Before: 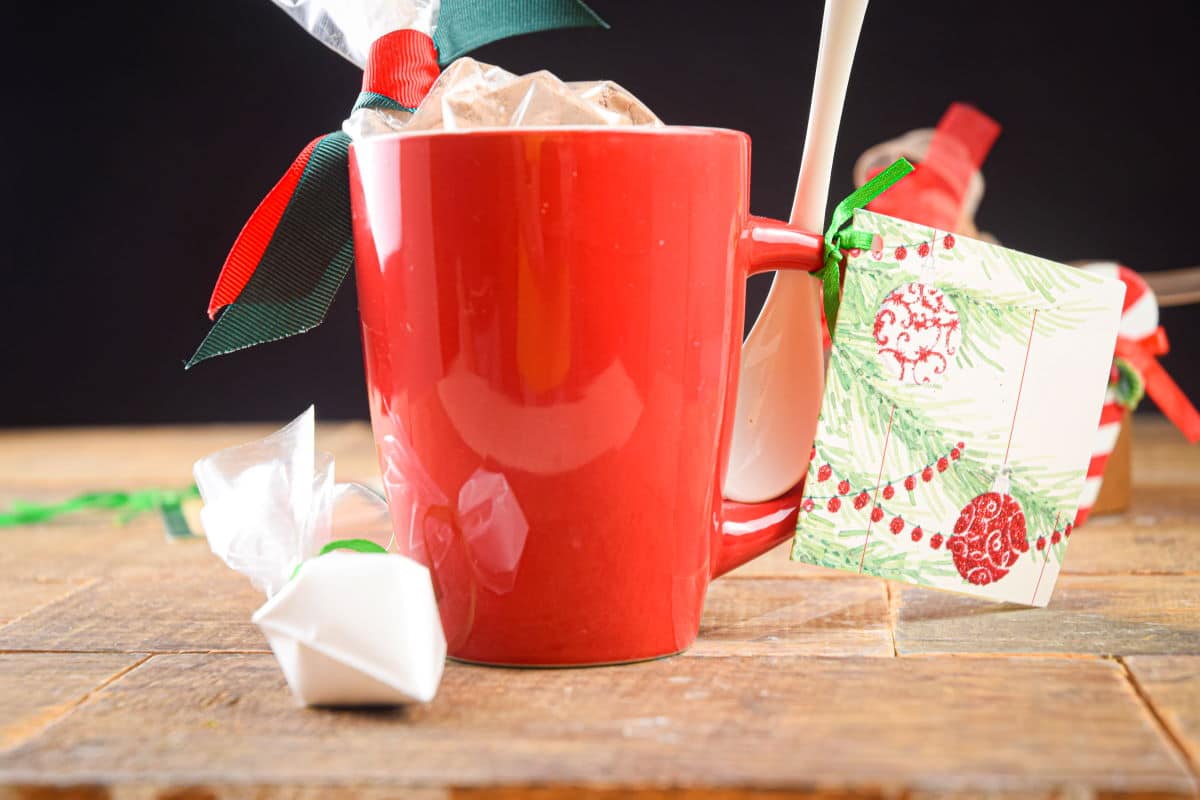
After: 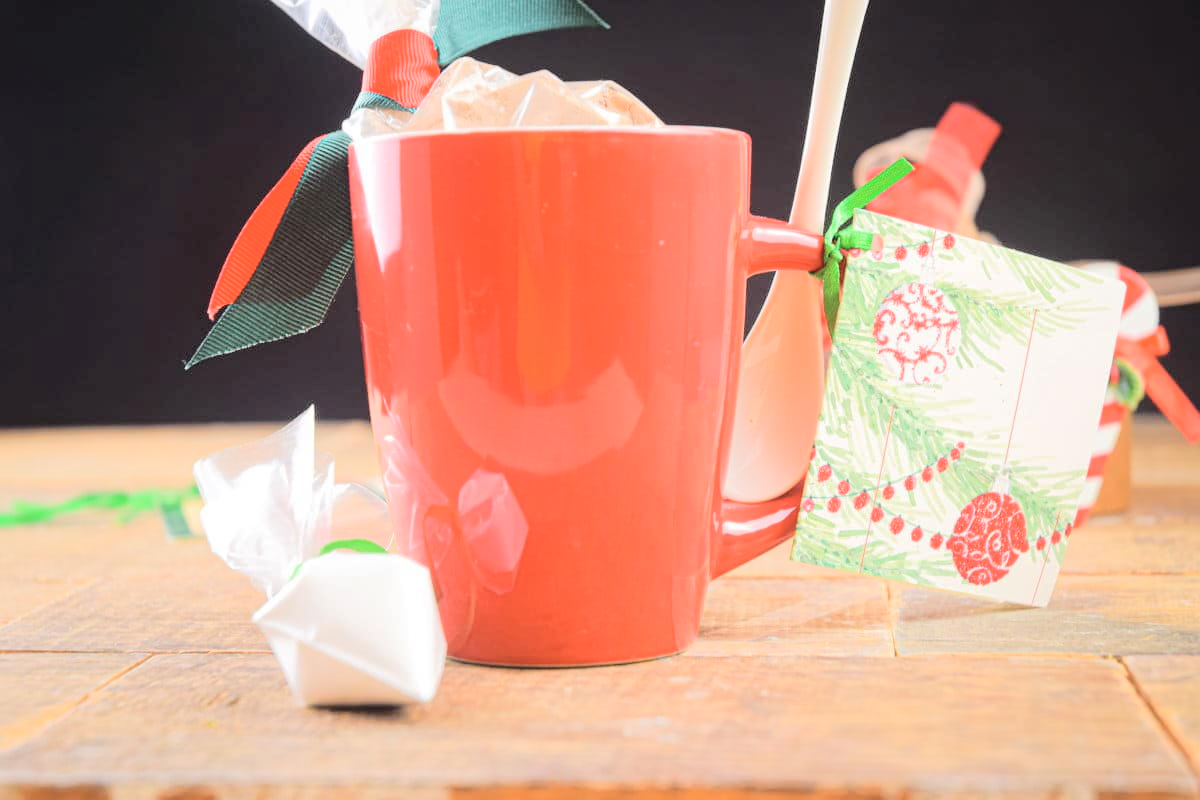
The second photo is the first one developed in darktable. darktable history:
tone curve: curves: ch0 [(0, 0) (0.003, 0.021) (0.011, 0.033) (0.025, 0.059) (0.044, 0.097) (0.069, 0.141) (0.1, 0.186) (0.136, 0.237) (0.177, 0.298) (0.224, 0.378) (0.277, 0.47) (0.335, 0.542) (0.399, 0.605) (0.468, 0.678) (0.543, 0.724) (0.623, 0.787) (0.709, 0.829) (0.801, 0.875) (0.898, 0.912) (1, 1)], color space Lab, independent channels, preserve colors none
